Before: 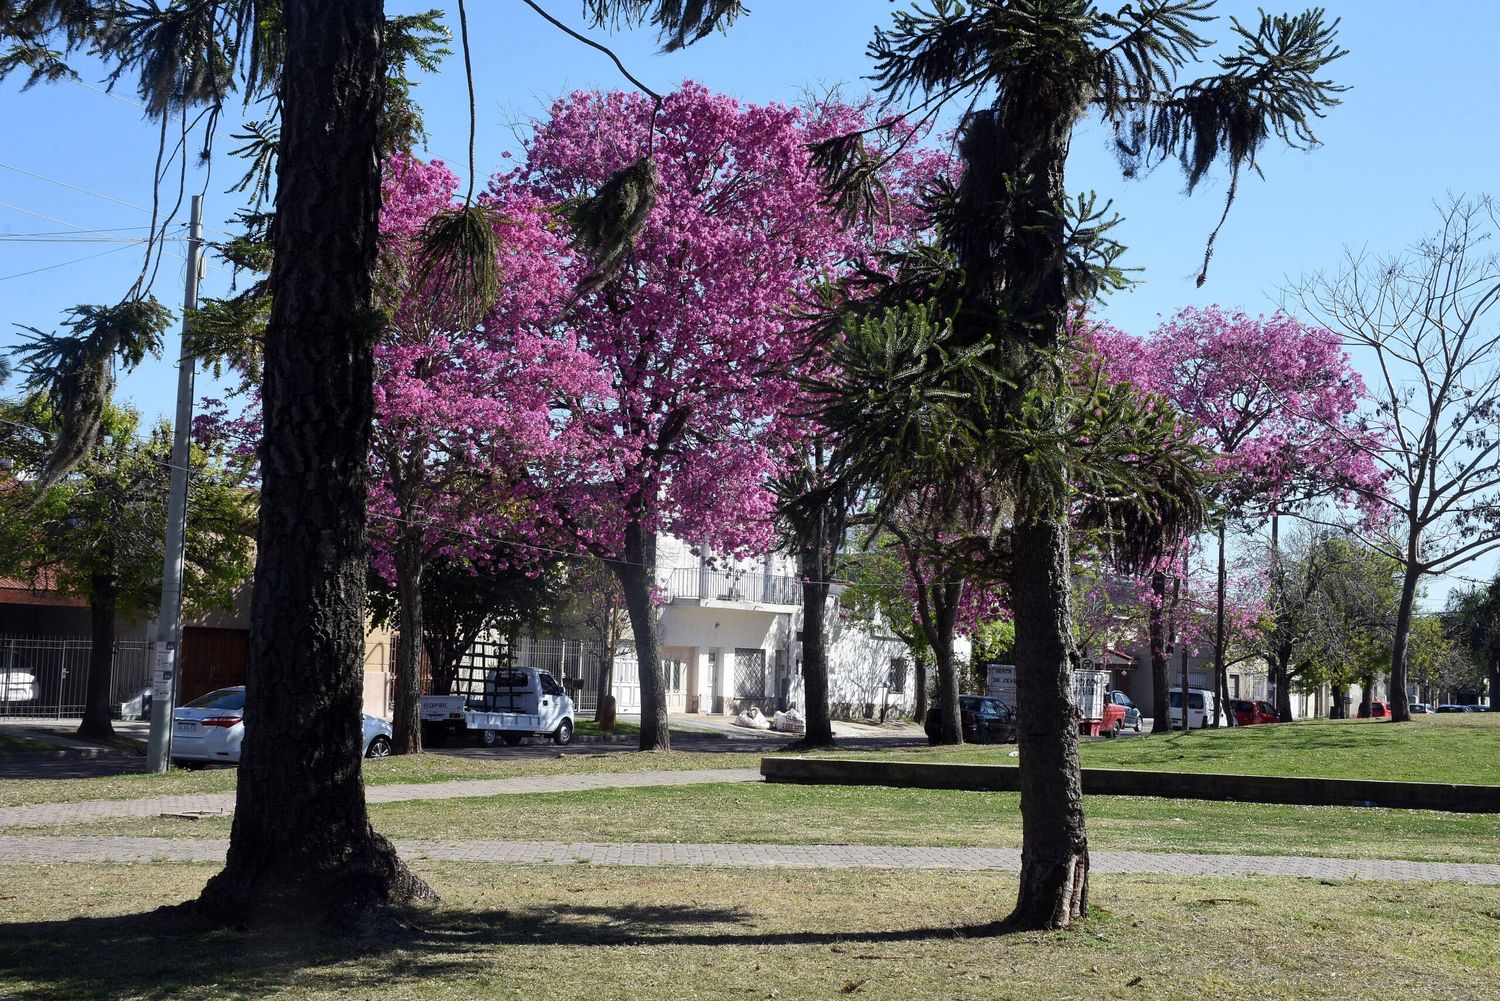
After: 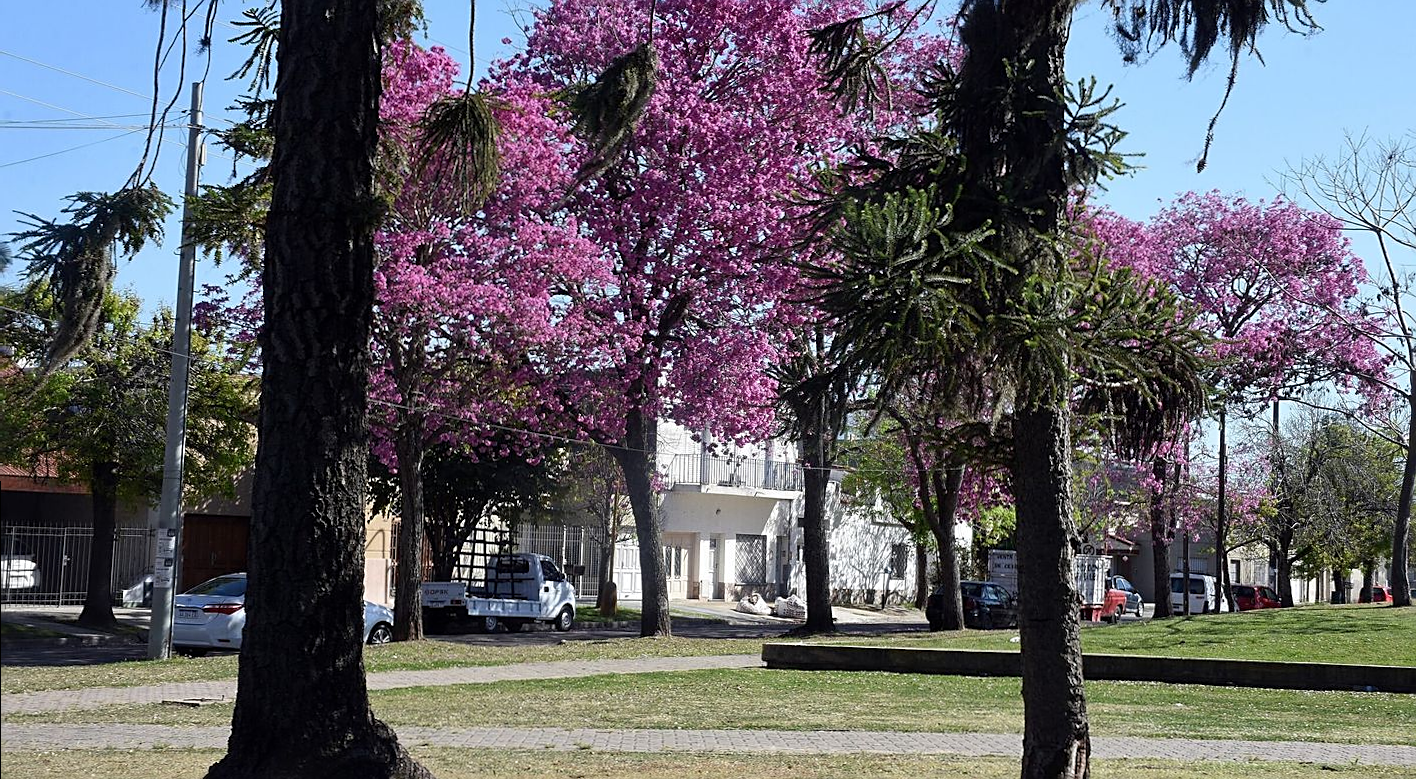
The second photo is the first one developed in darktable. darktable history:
crop and rotate: angle 0.097°, top 11.573%, right 5.669%, bottom 10.798%
sharpen: on, module defaults
